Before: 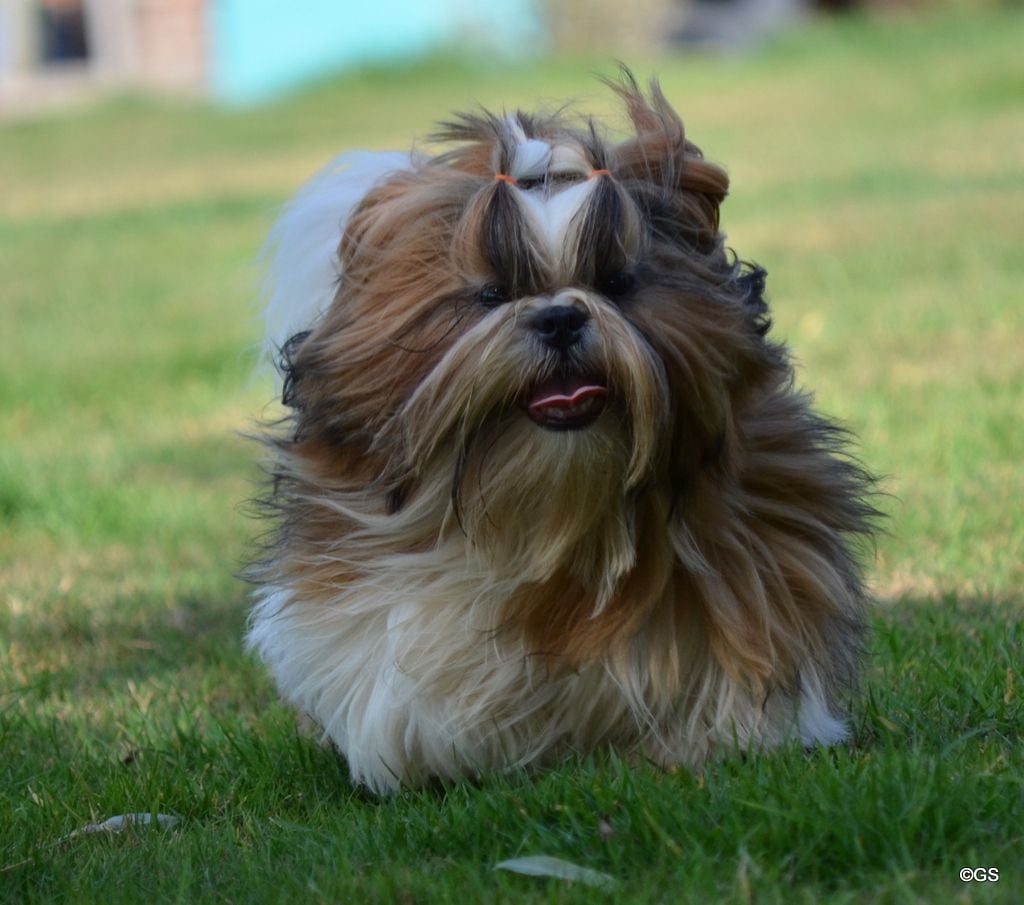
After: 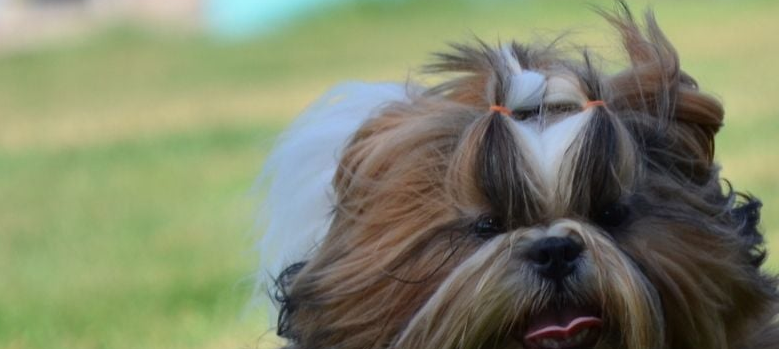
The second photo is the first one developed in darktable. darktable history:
crop: left 0.533%, top 7.645%, right 23.343%, bottom 53.782%
